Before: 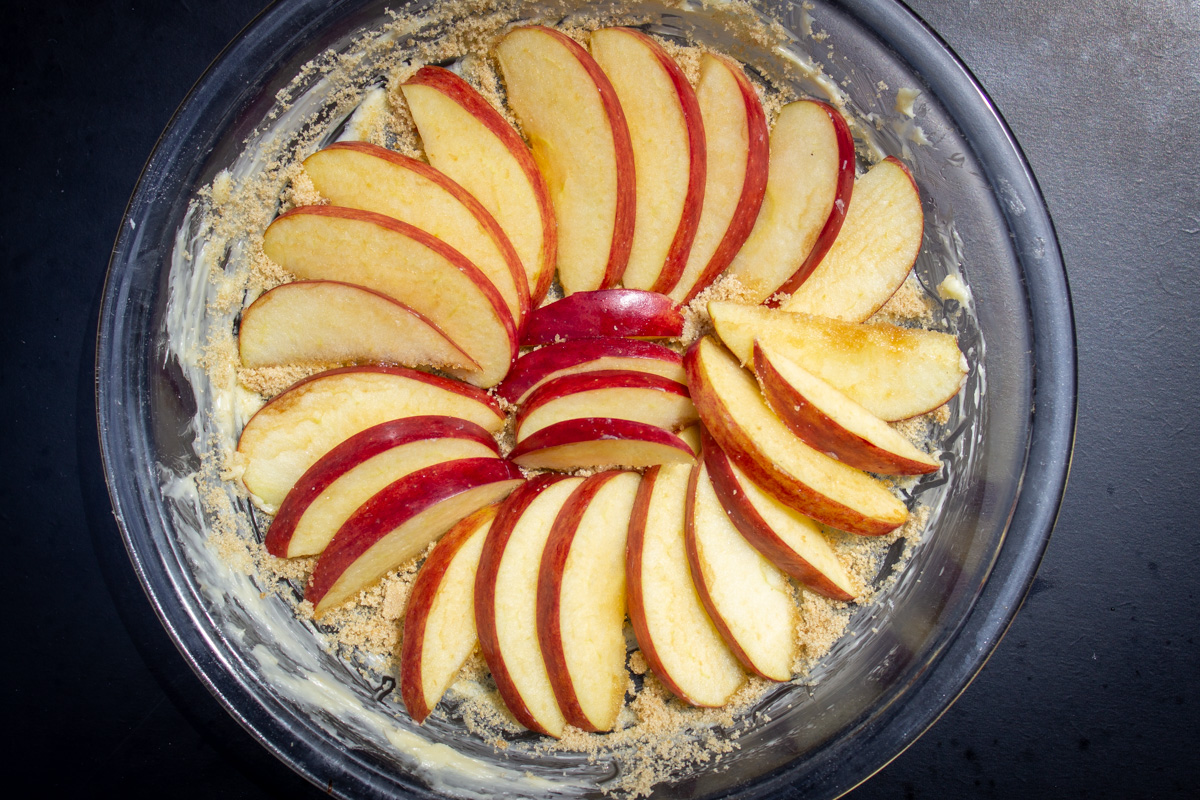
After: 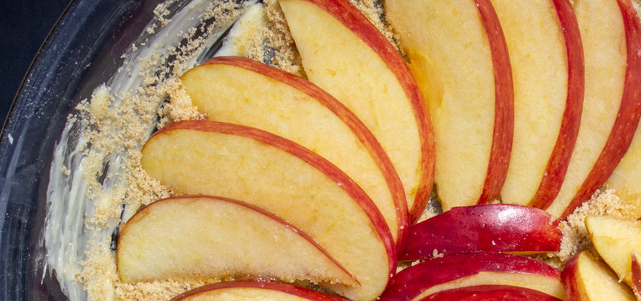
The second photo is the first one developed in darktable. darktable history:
crop: left 10.194%, top 10.66%, right 36.319%, bottom 51.618%
